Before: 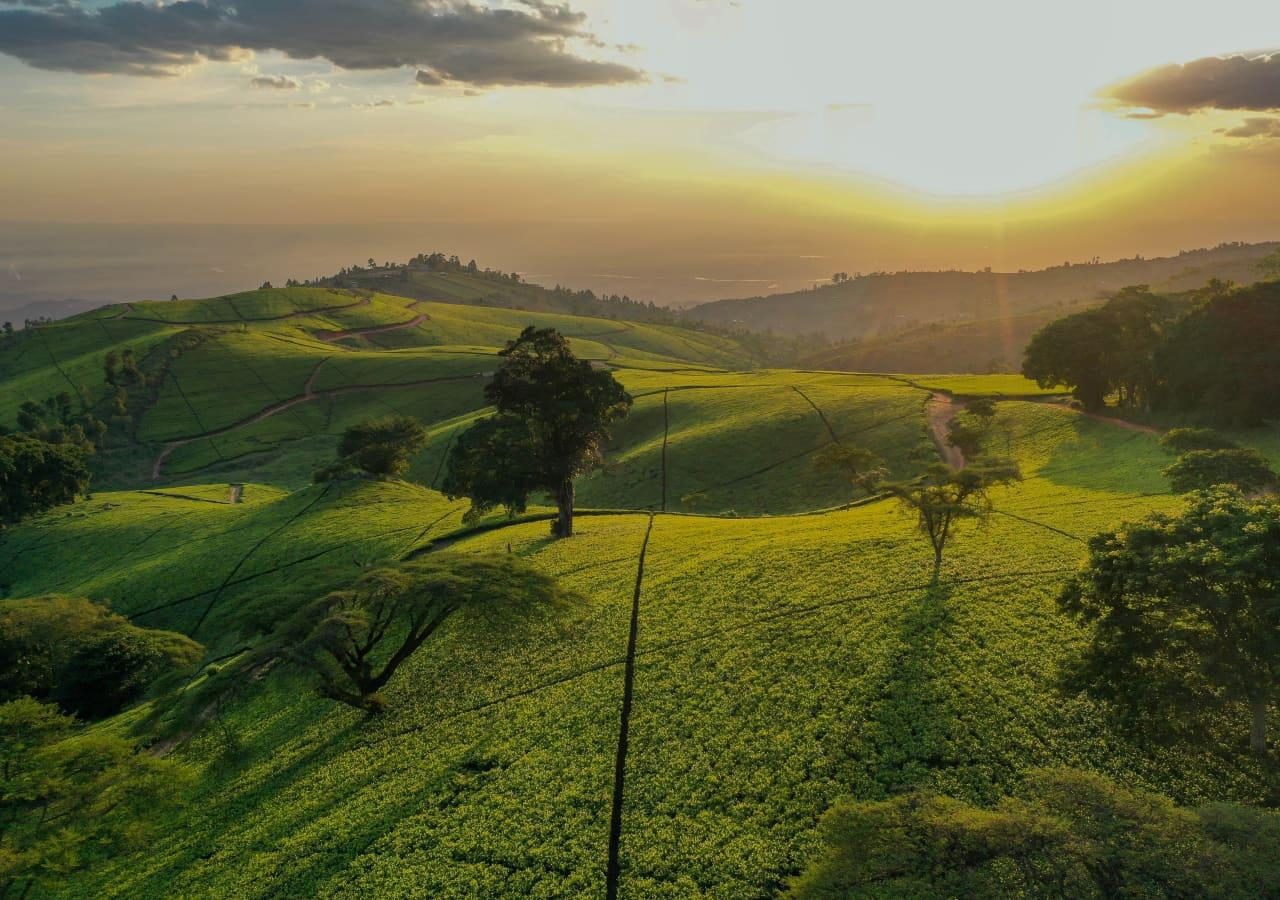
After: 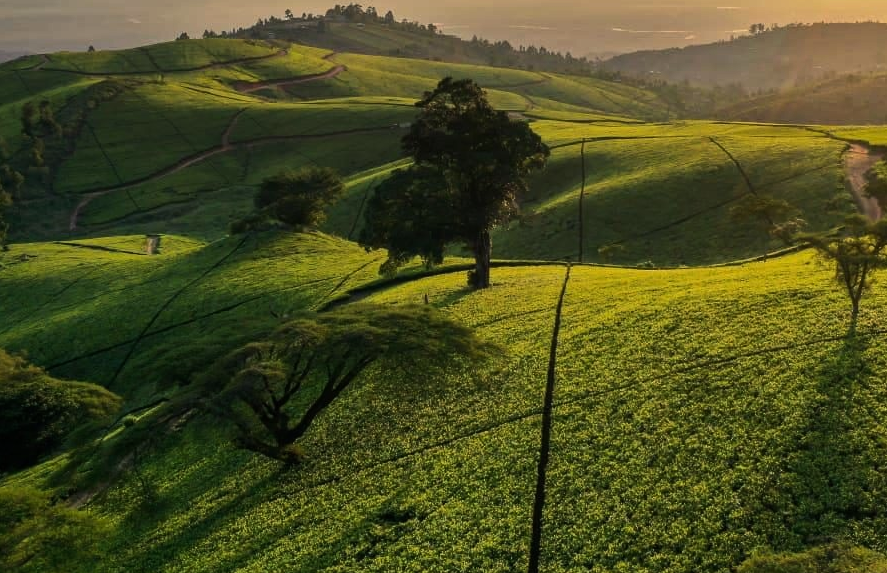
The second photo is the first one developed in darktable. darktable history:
tone equalizer: -8 EV -0.75 EV, -7 EV -0.7 EV, -6 EV -0.6 EV, -5 EV -0.4 EV, -3 EV 0.4 EV, -2 EV 0.6 EV, -1 EV 0.7 EV, +0 EV 0.75 EV, edges refinement/feathering 500, mask exposure compensation -1.57 EV, preserve details no
crop: left 6.488%, top 27.668%, right 24.183%, bottom 8.656%
